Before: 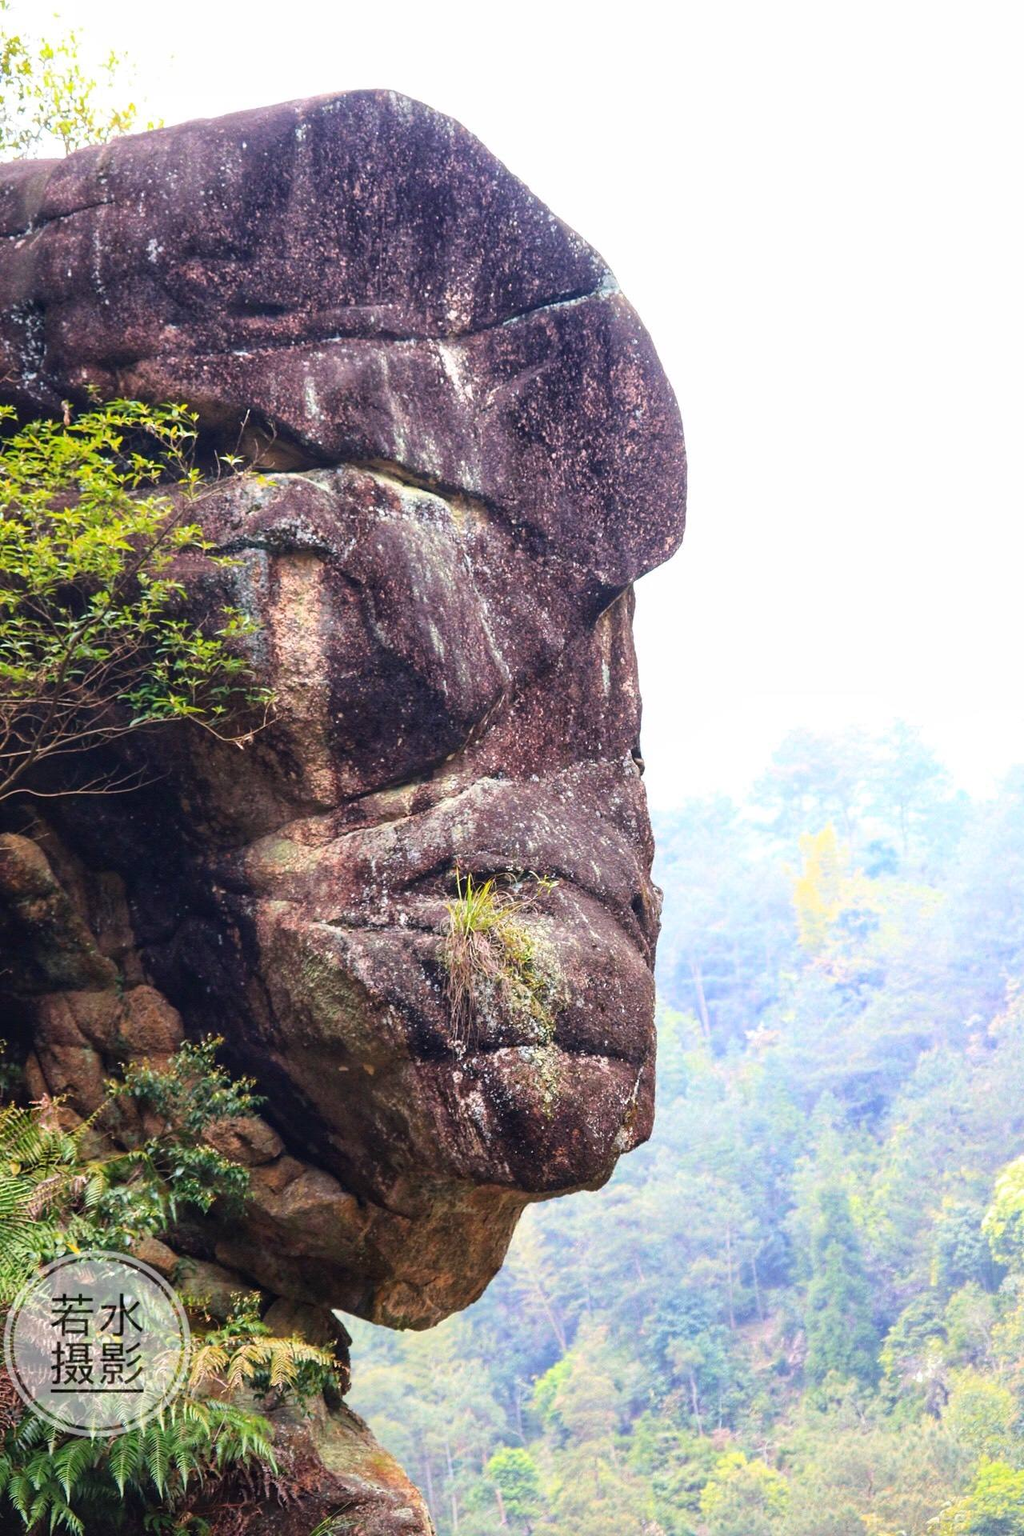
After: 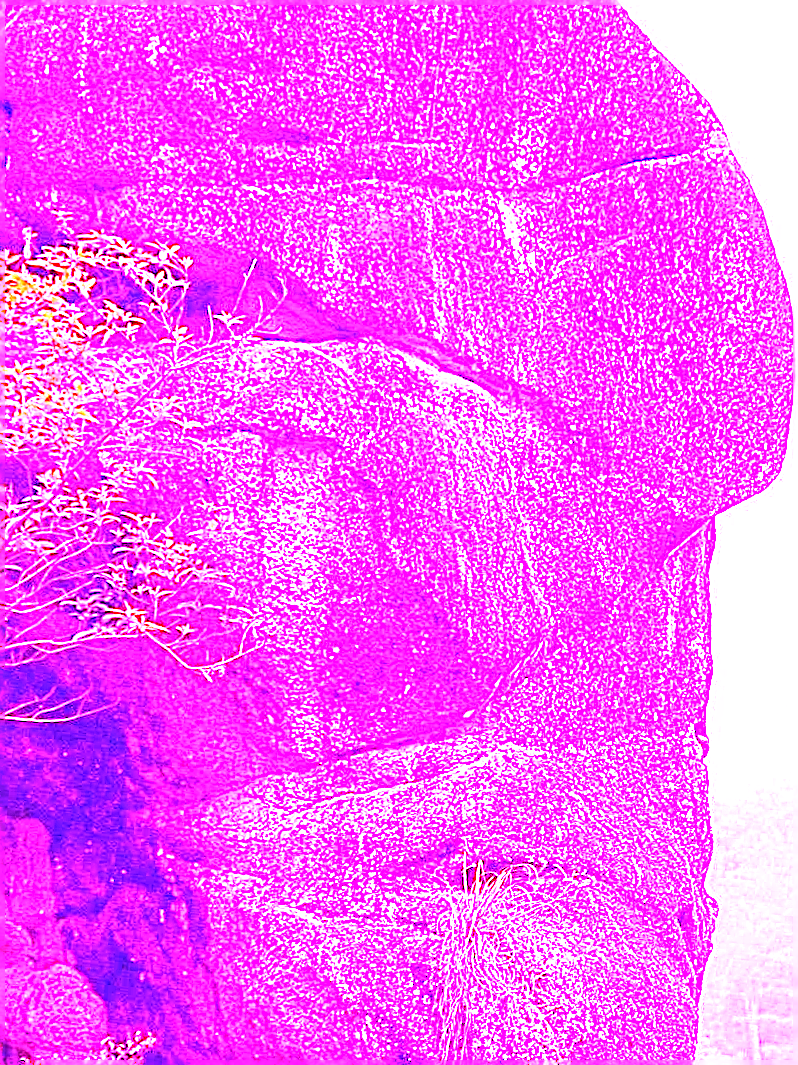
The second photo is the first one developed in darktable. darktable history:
sharpen: on, module defaults
white balance: red 8, blue 8
crop and rotate: angle -4.99°, left 2.122%, top 6.945%, right 27.566%, bottom 30.519%
